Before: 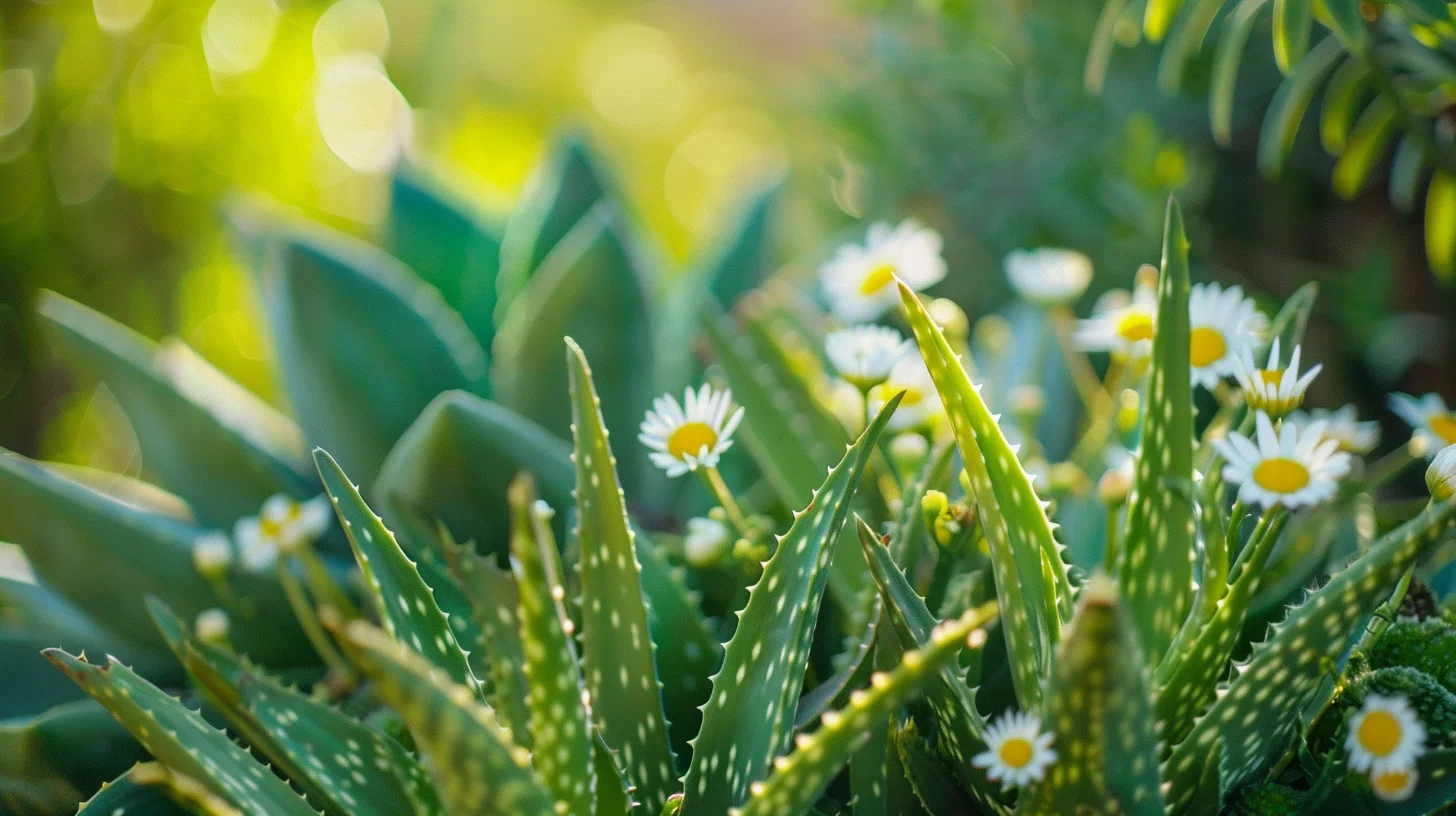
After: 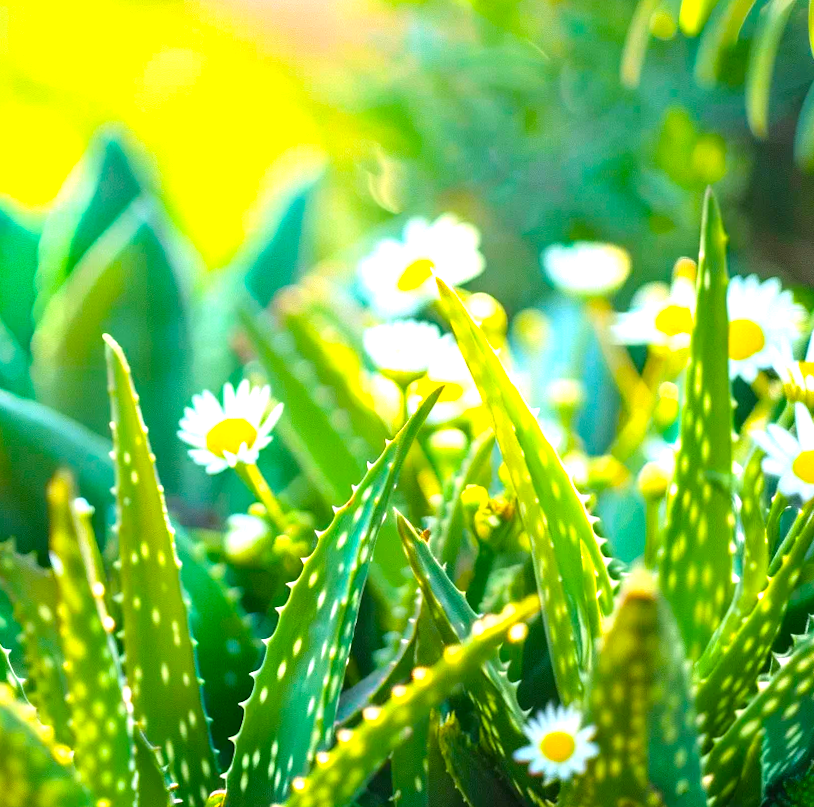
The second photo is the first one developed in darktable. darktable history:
exposure: black level correction 0, exposure 1.2 EV, compensate highlight preservation false
rotate and perspective: rotation -0.45°, automatic cropping original format, crop left 0.008, crop right 0.992, crop top 0.012, crop bottom 0.988
crop: left 31.458%, top 0%, right 11.876%
color balance rgb: perceptual saturation grading › global saturation 30%, global vibrance 30%
